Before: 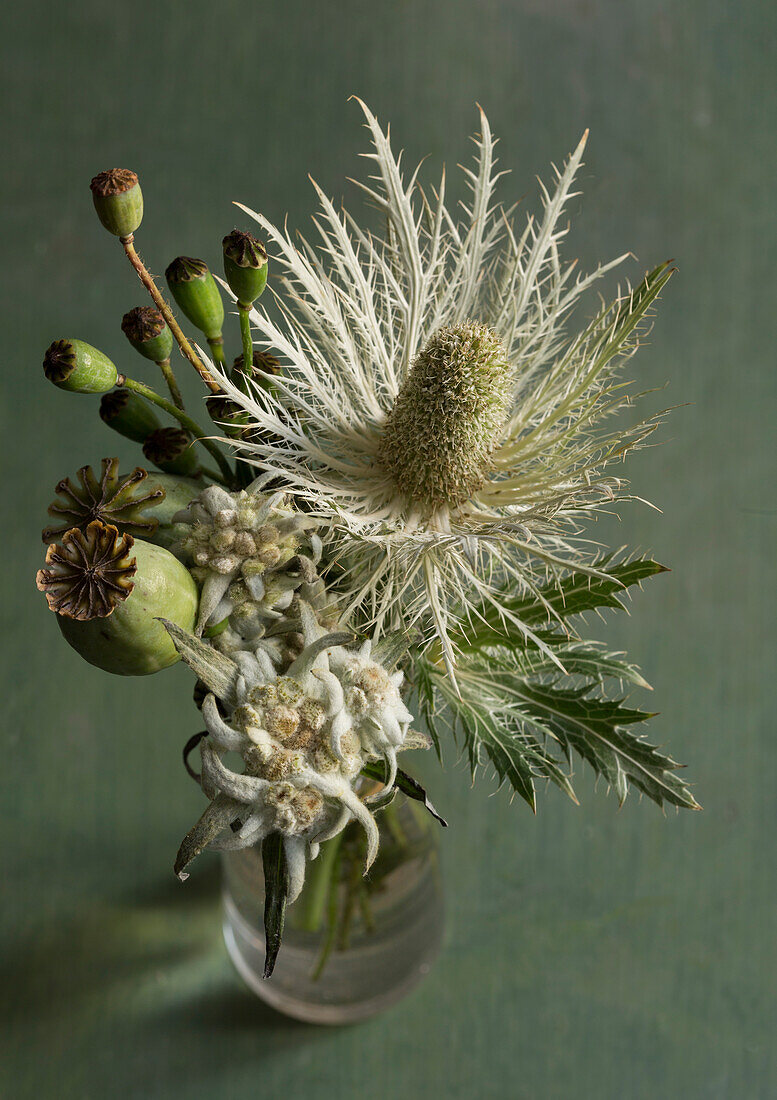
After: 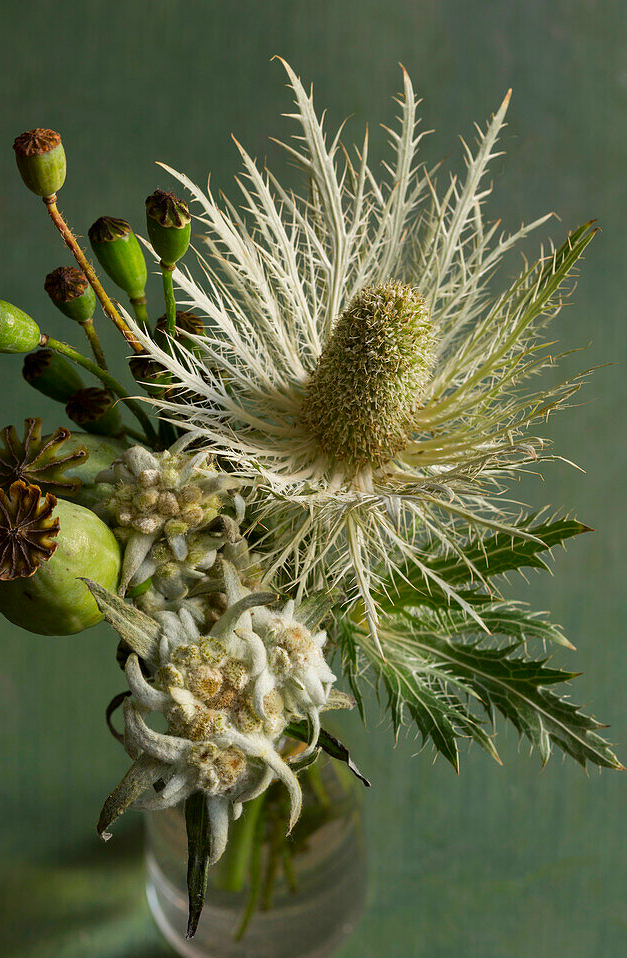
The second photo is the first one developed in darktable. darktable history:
contrast brightness saturation: brightness -0.019, saturation 0.359
crop: left 9.929%, top 3.654%, right 9.309%, bottom 9.23%
